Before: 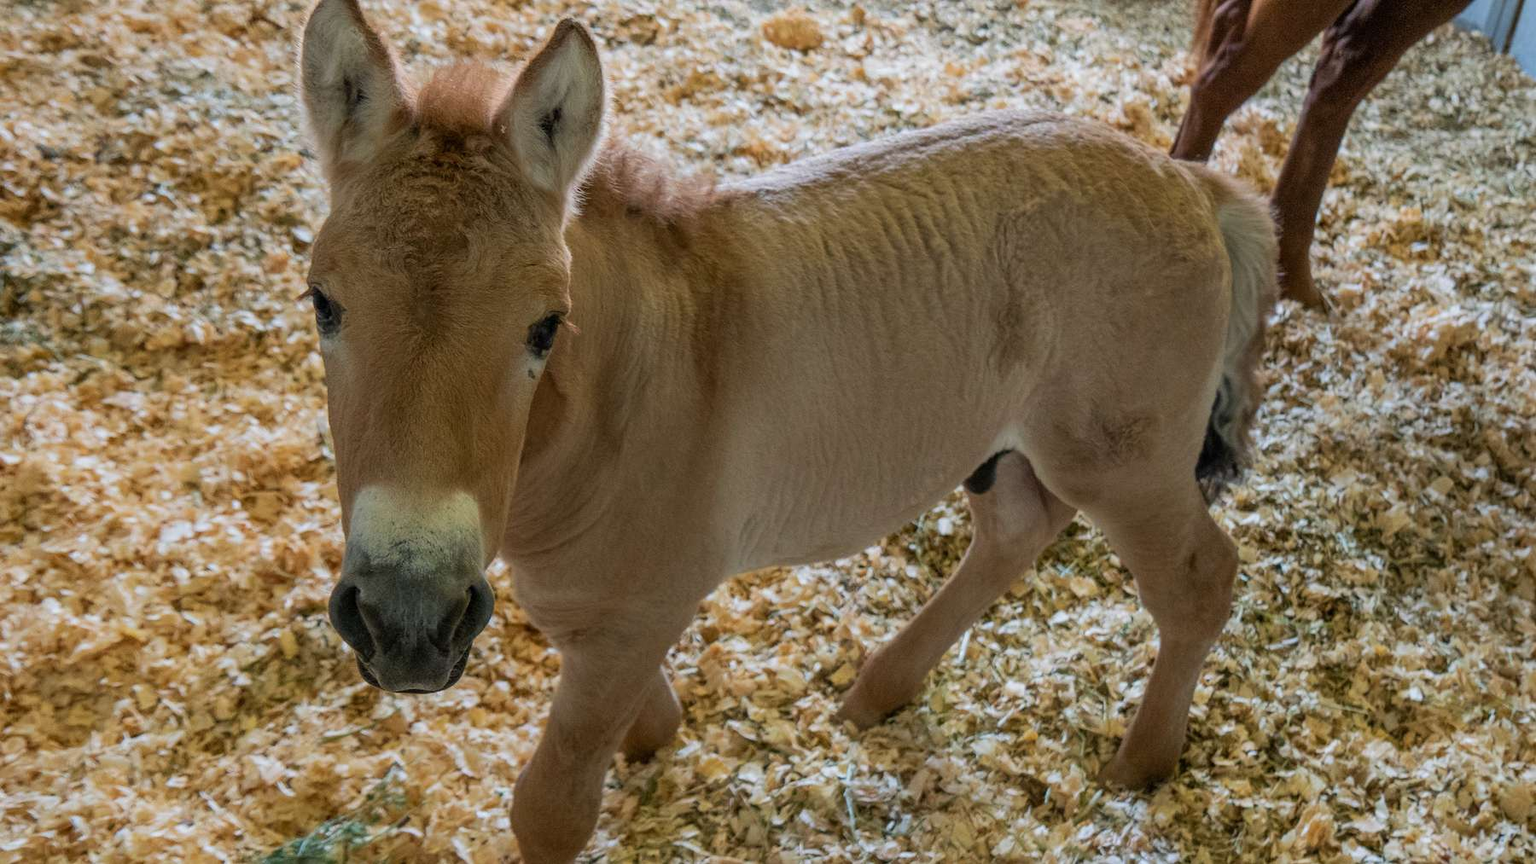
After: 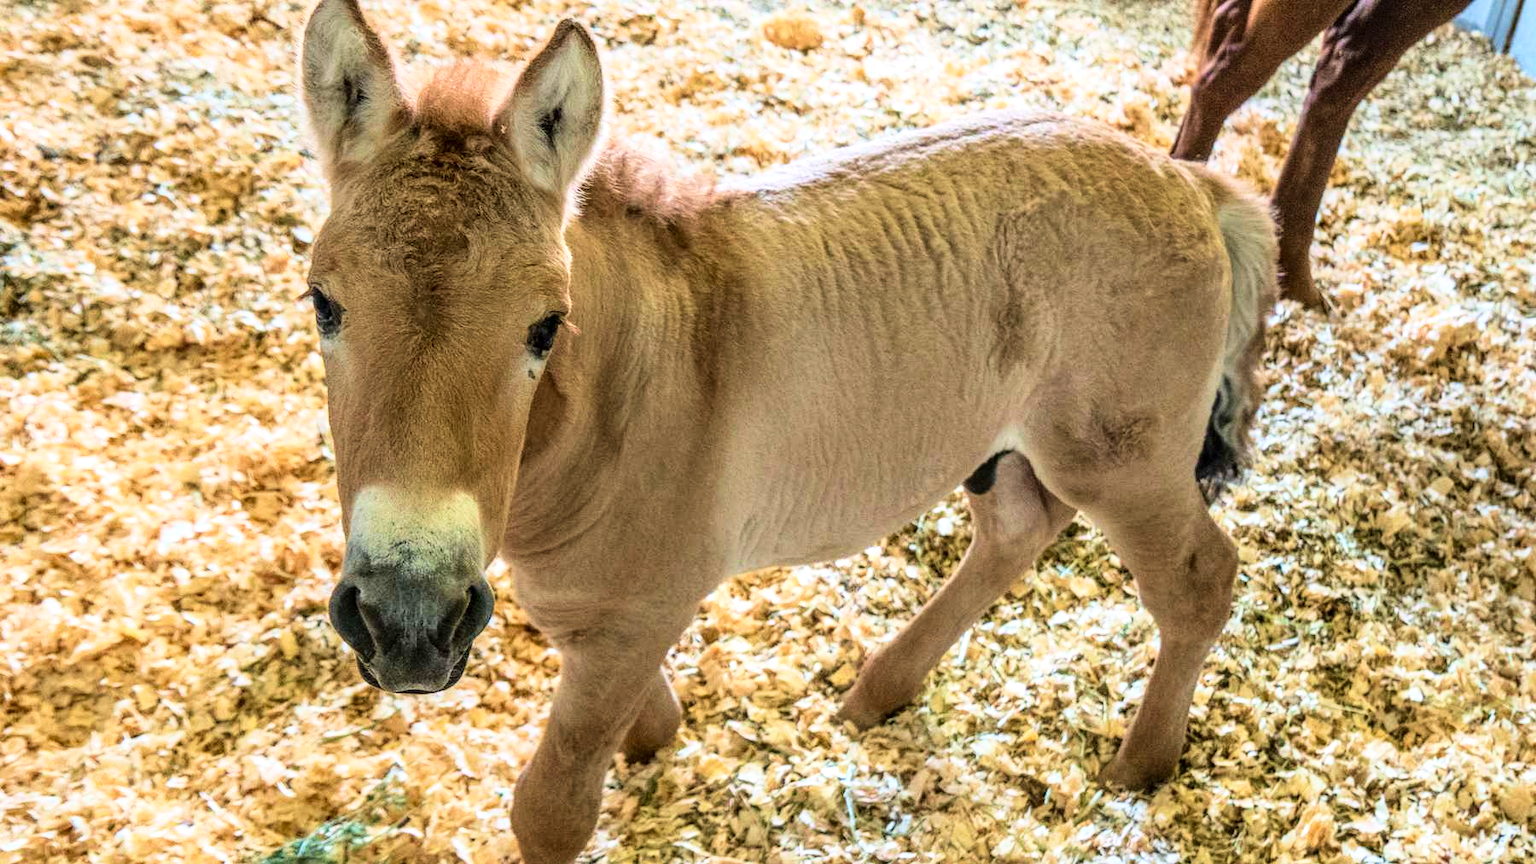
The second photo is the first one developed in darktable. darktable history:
local contrast: on, module defaults
velvia: on, module defaults
base curve: curves: ch0 [(0, 0) (0.018, 0.026) (0.143, 0.37) (0.33, 0.731) (0.458, 0.853) (0.735, 0.965) (0.905, 0.986) (1, 1)]
